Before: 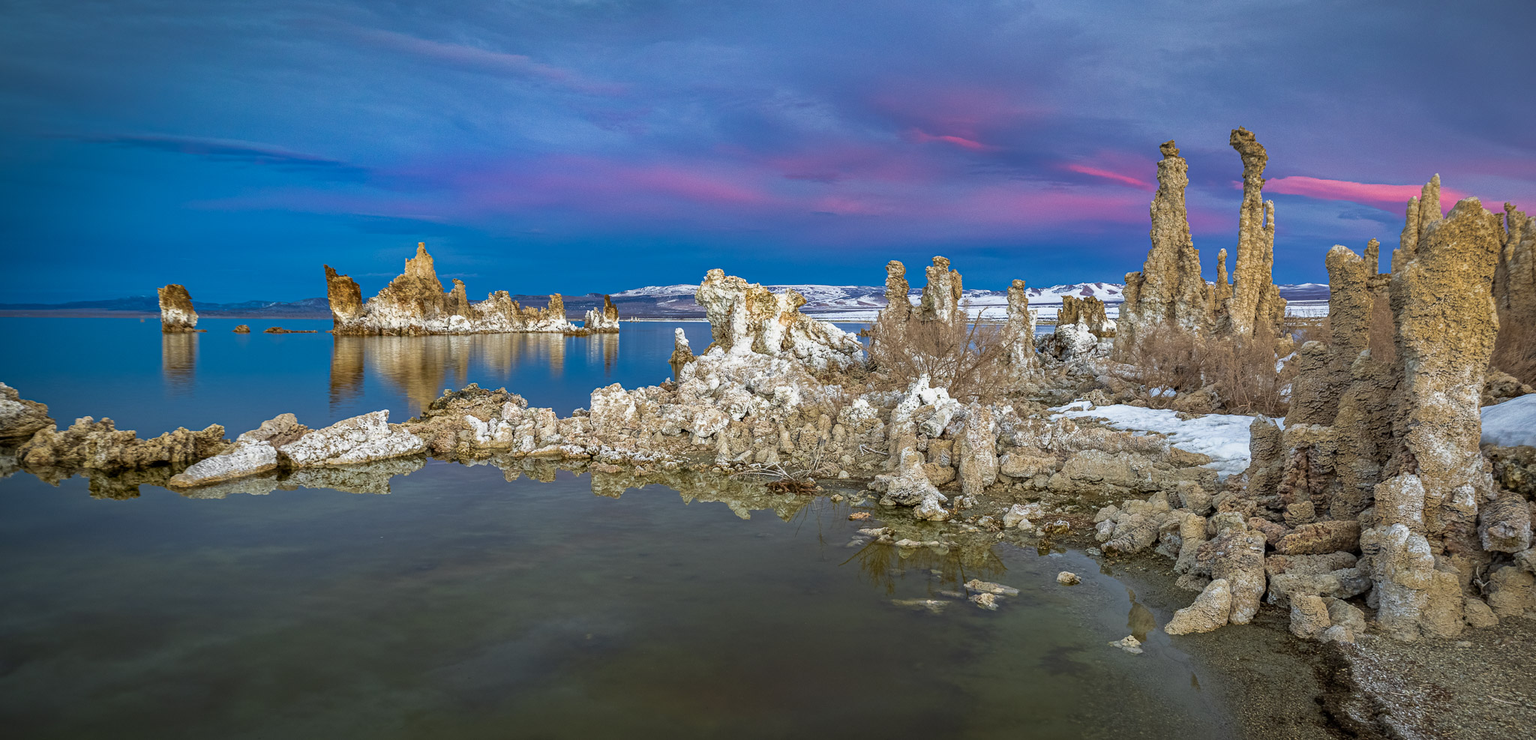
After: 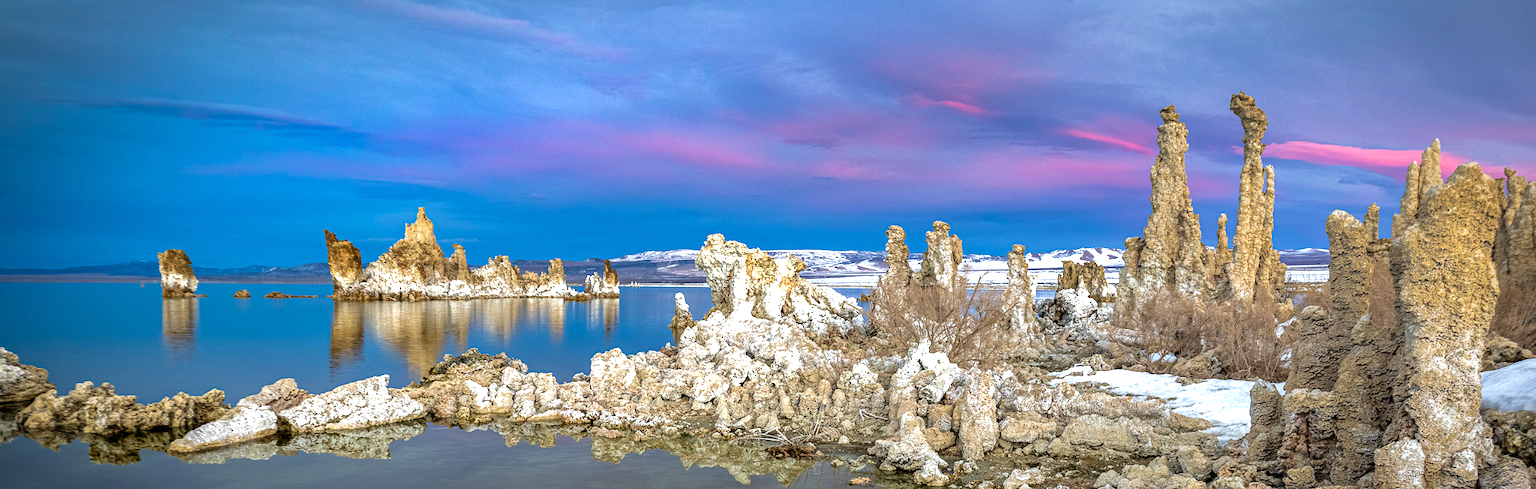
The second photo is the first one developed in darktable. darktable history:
crop and rotate: top 4.823%, bottom 28.999%
tone equalizer: -8 EV -0.713 EV, -7 EV -0.674 EV, -6 EV -0.57 EV, -5 EV -0.422 EV, -3 EV 0.375 EV, -2 EV 0.6 EV, -1 EV 0.675 EV, +0 EV 0.78 EV
